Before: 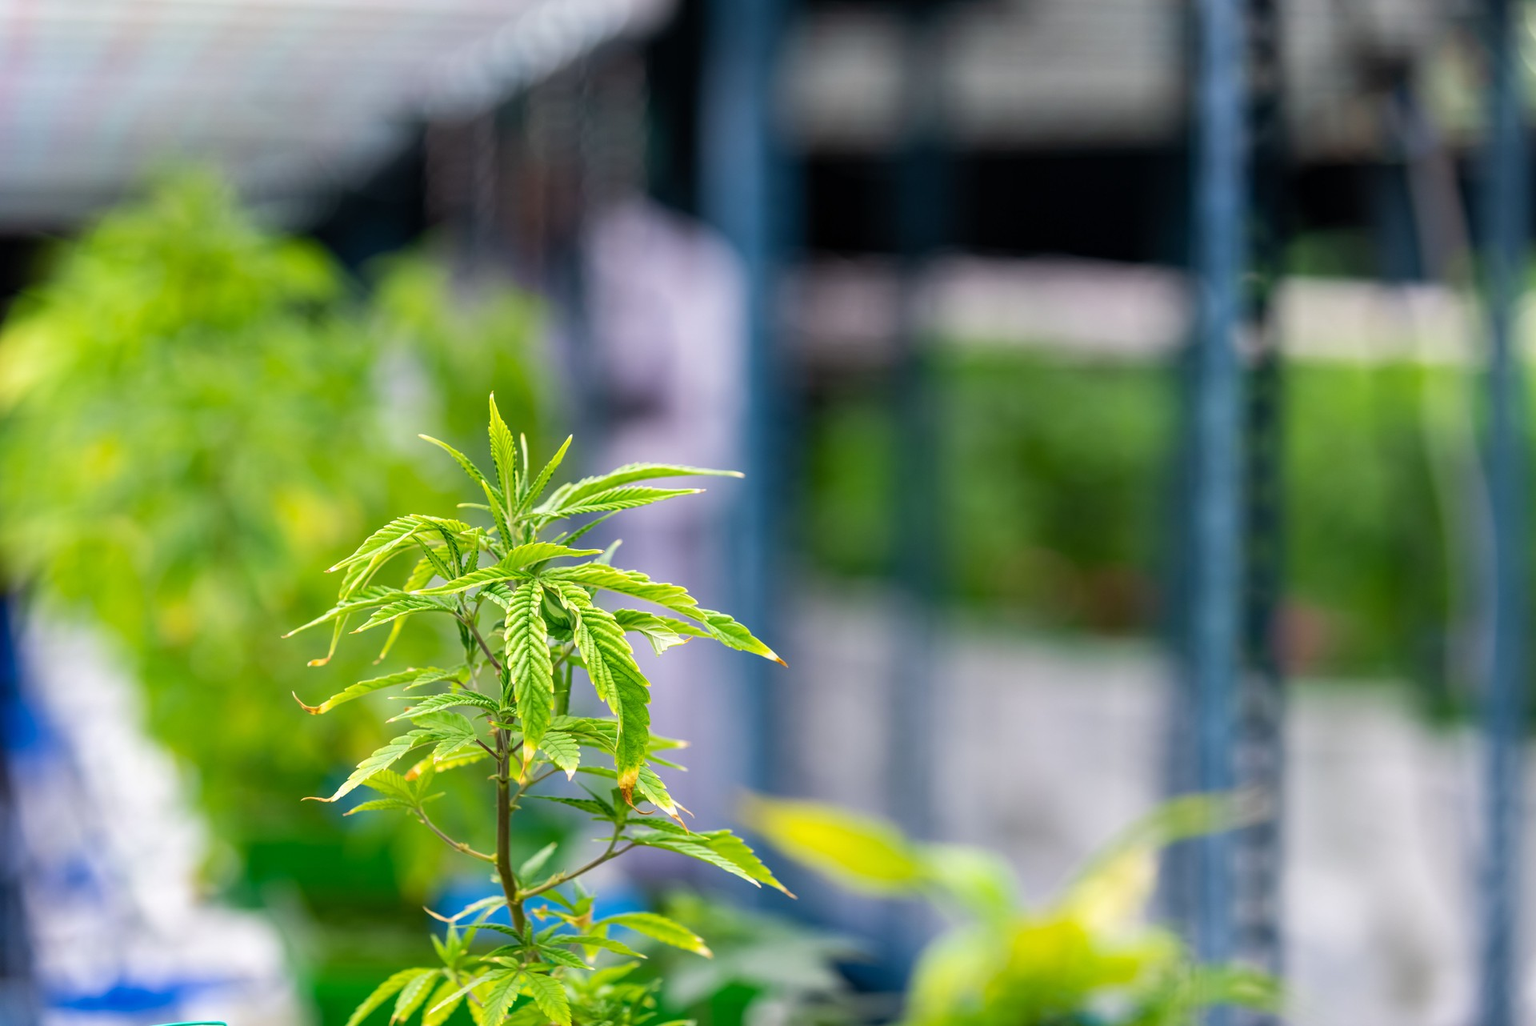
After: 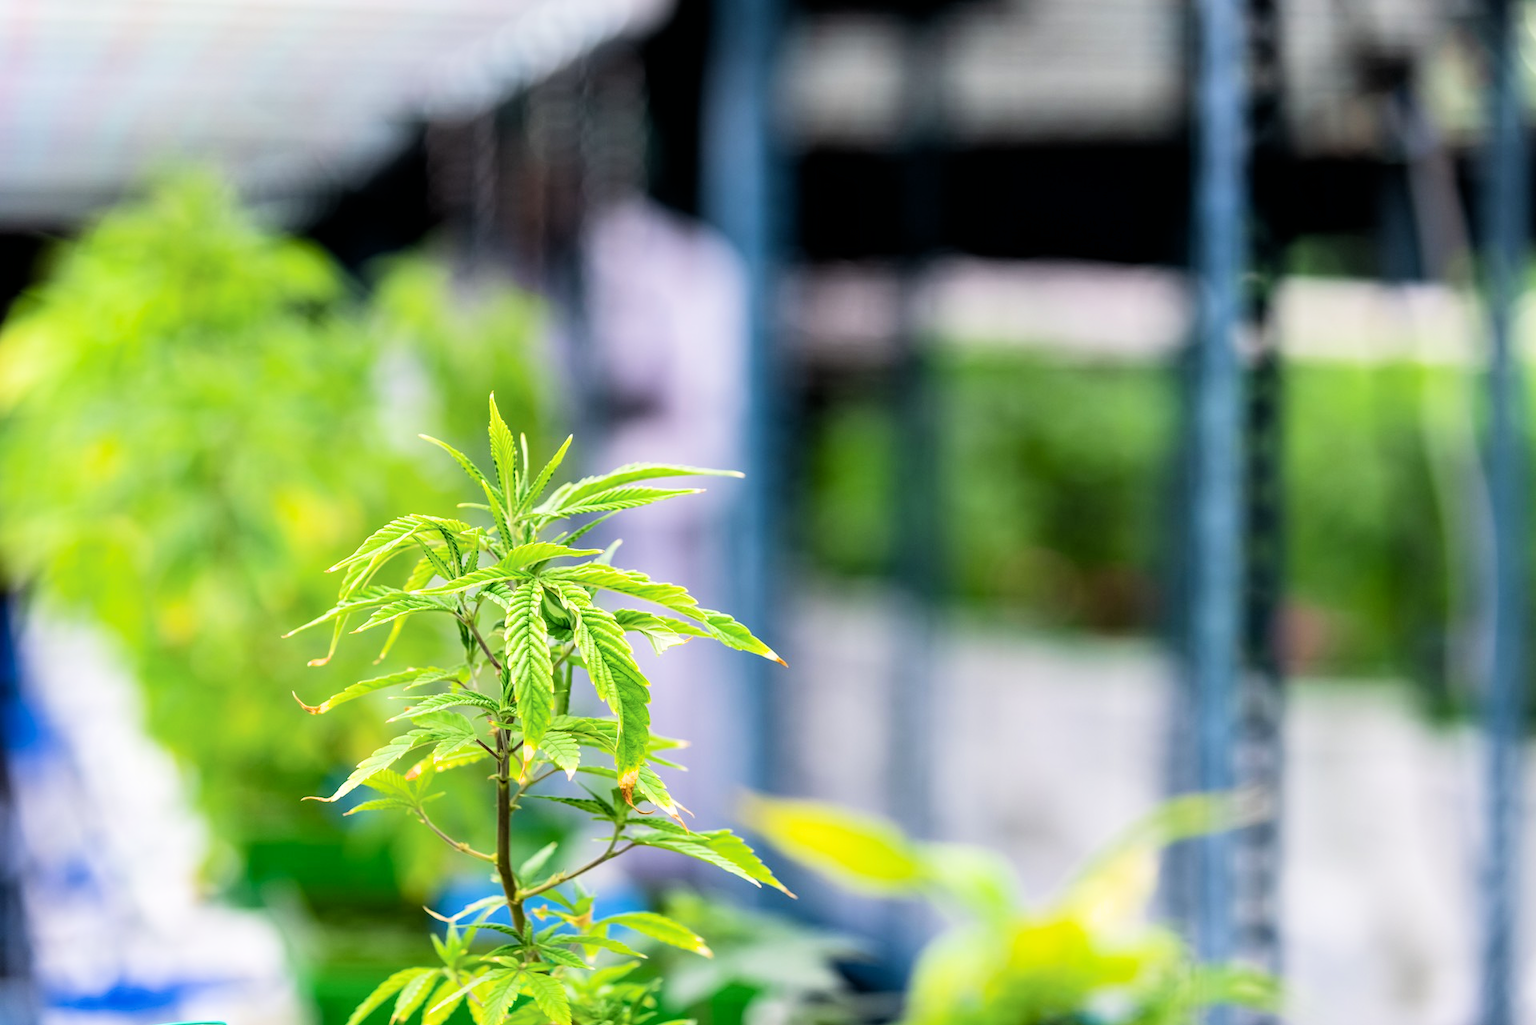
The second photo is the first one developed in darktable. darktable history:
exposure: black level correction 0.001, exposure 0.5 EV, compensate exposure bias true, compensate highlight preservation false
filmic rgb: black relative exposure -16 EV, white relative exposure 6.29 EV, hardness 5.1, contrast 1.35
